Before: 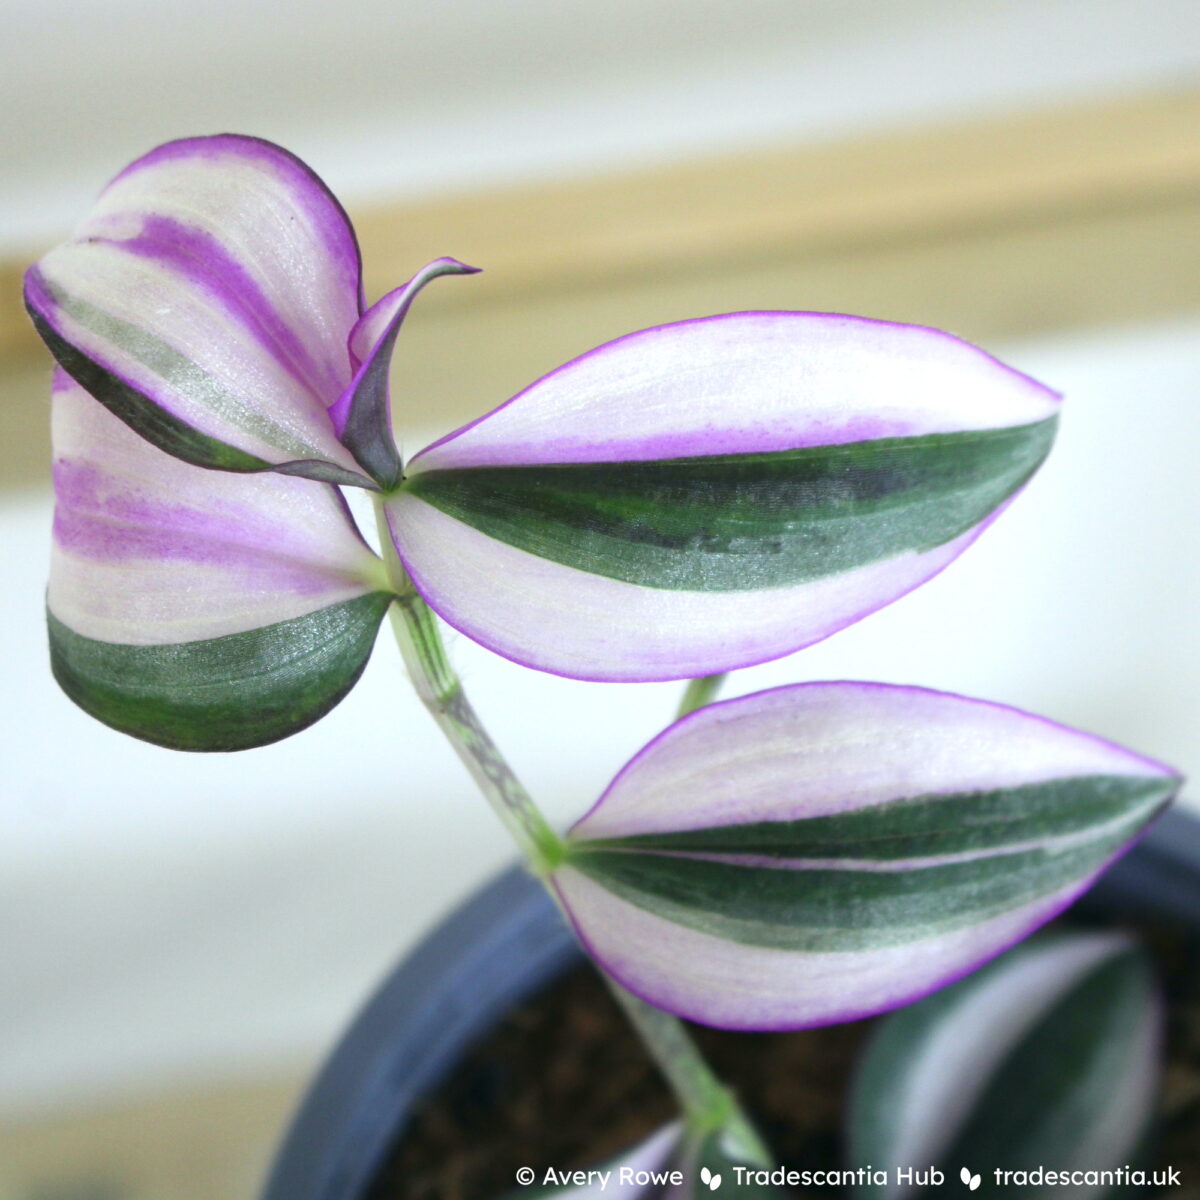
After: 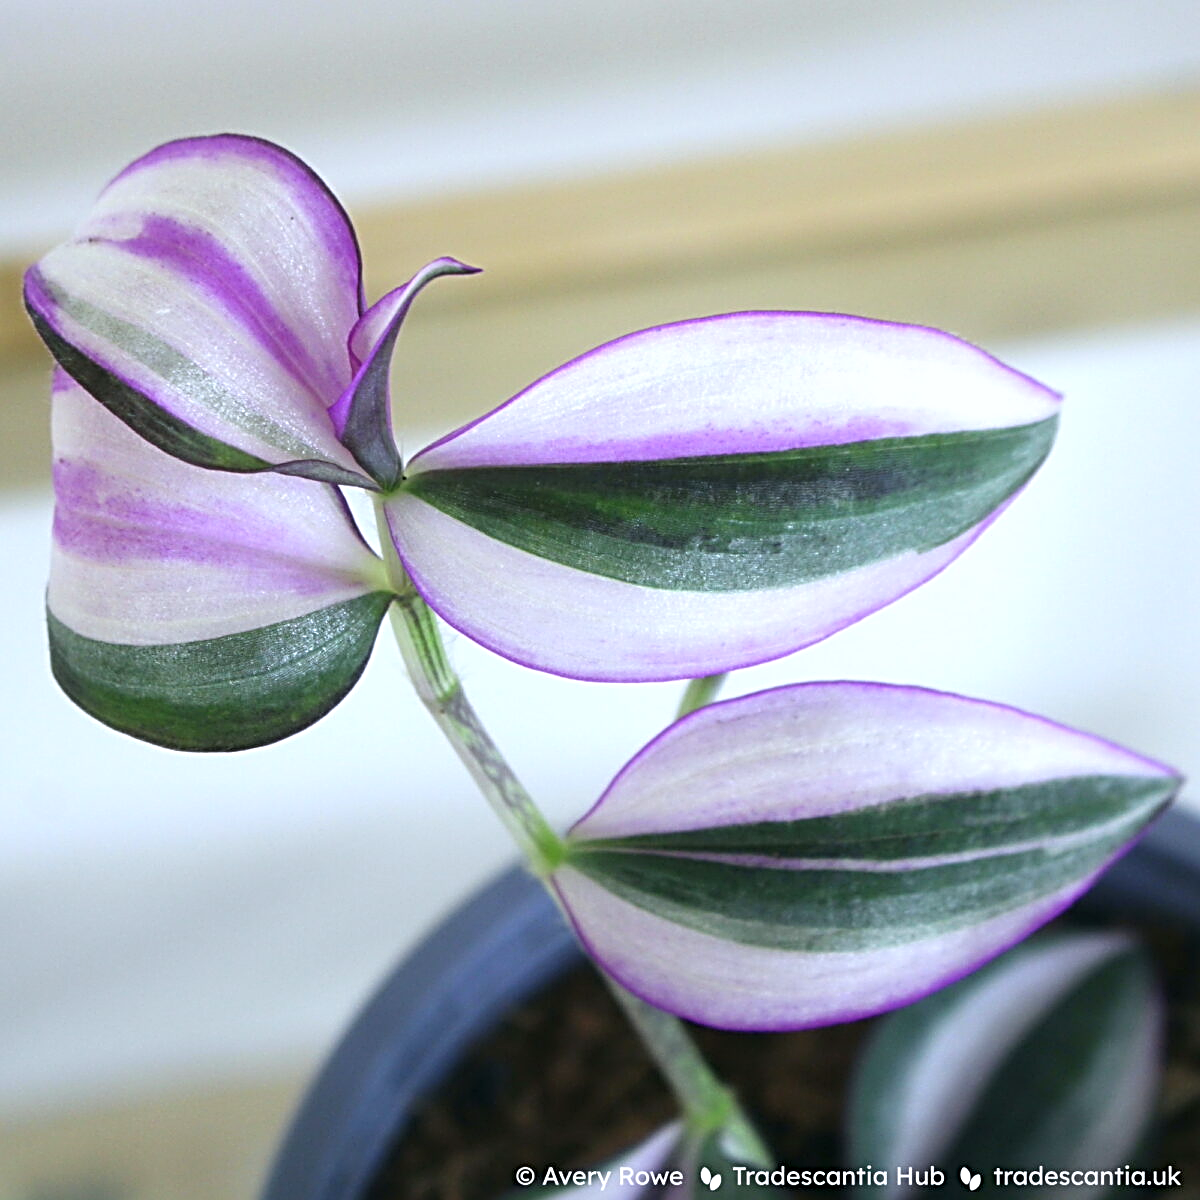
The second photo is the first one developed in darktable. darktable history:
sharpen: radius 3.025, amount 0.757
white balance: red 0.984, blue 1.059
